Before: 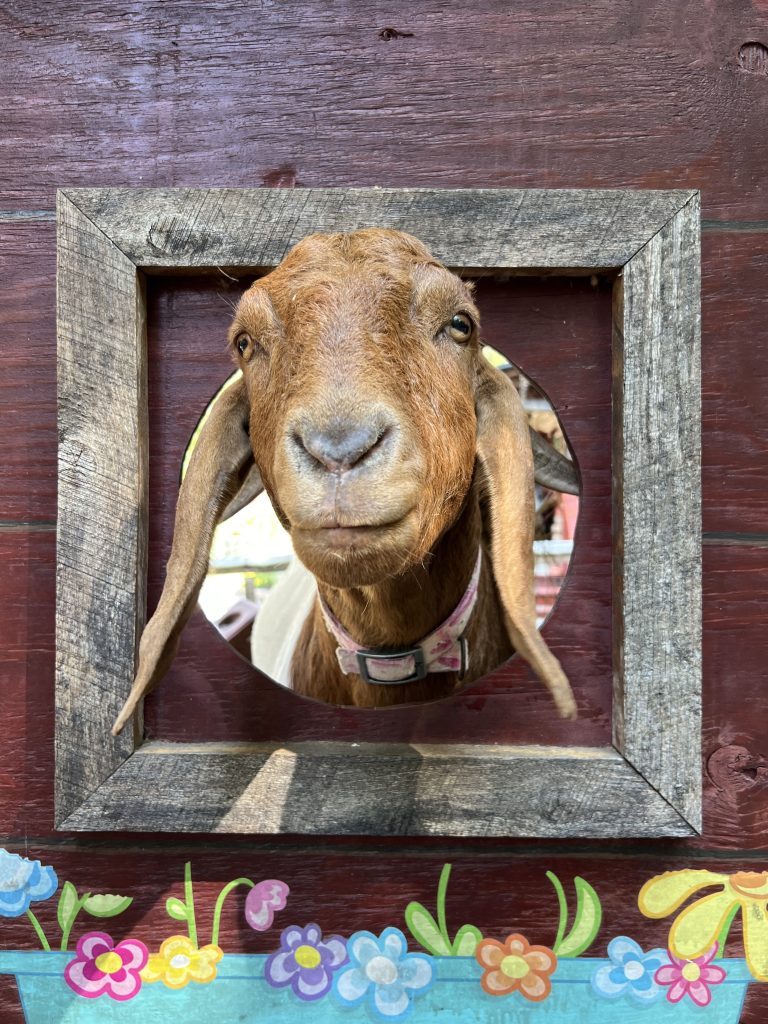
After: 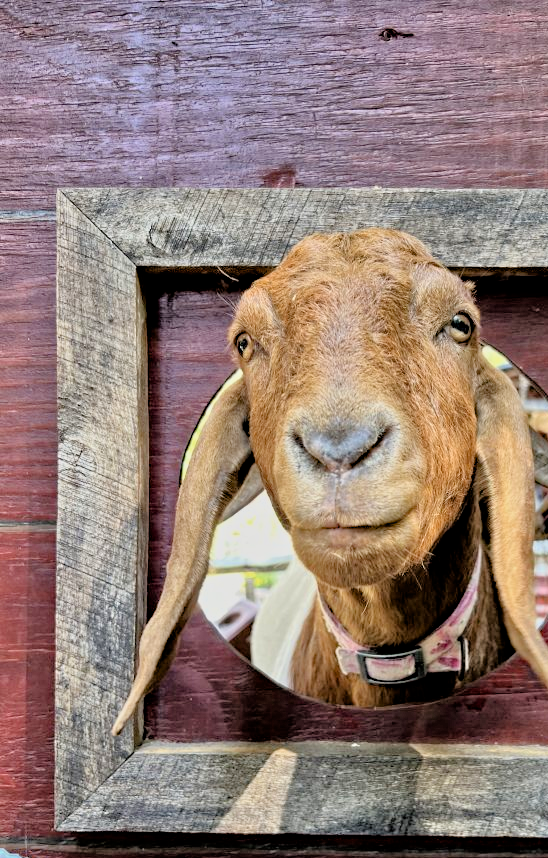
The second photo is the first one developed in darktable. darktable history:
crop: right 28.547%, bottom 16.117%
contrast equalizer: octaves 7, y [[0.5, 0.501, 0.532, 0.538, 0.54, 0.541], [0.5 ×6], [0.5 ×6], [0 ×6], [0 ×6]]
filmic rgb: black relative exposure -7.74 EV, white relative exposure 4.36 EV, target black luminance 0%, hardness 3.75, latitude 50.81%, contrast 1.072, highlights saturation mix 9.05%, shadows ↔ highlights balance -0.251%, color science v6 (2022), iterations of high-quality reconstruction 0
tone equalizer: -7 EV 0.144 EV, -6 EV 0.603 EV, -5 EV 1.14 EV, -4 EV 1.36 EV, -3 EV 1.17 EV, -2 EV 0.6 EV, -1 EV 0.165 EV, mask exposure compensation -0.488 EV
haze removal: adaptive false
